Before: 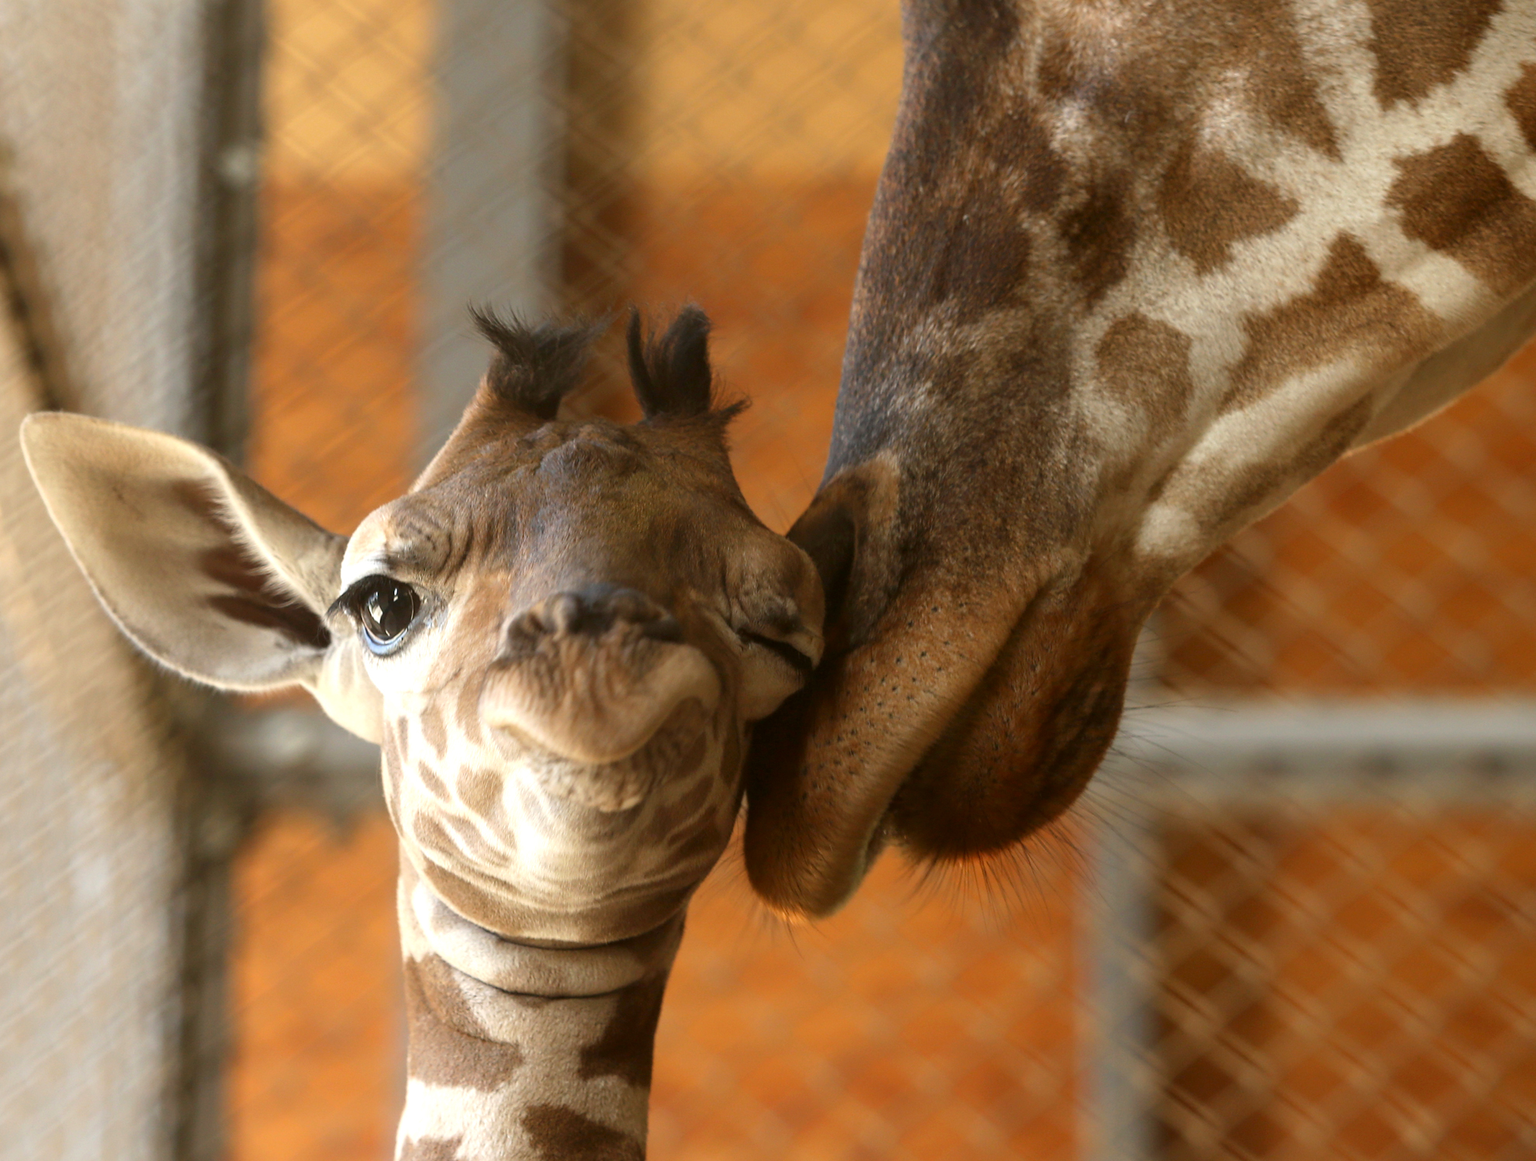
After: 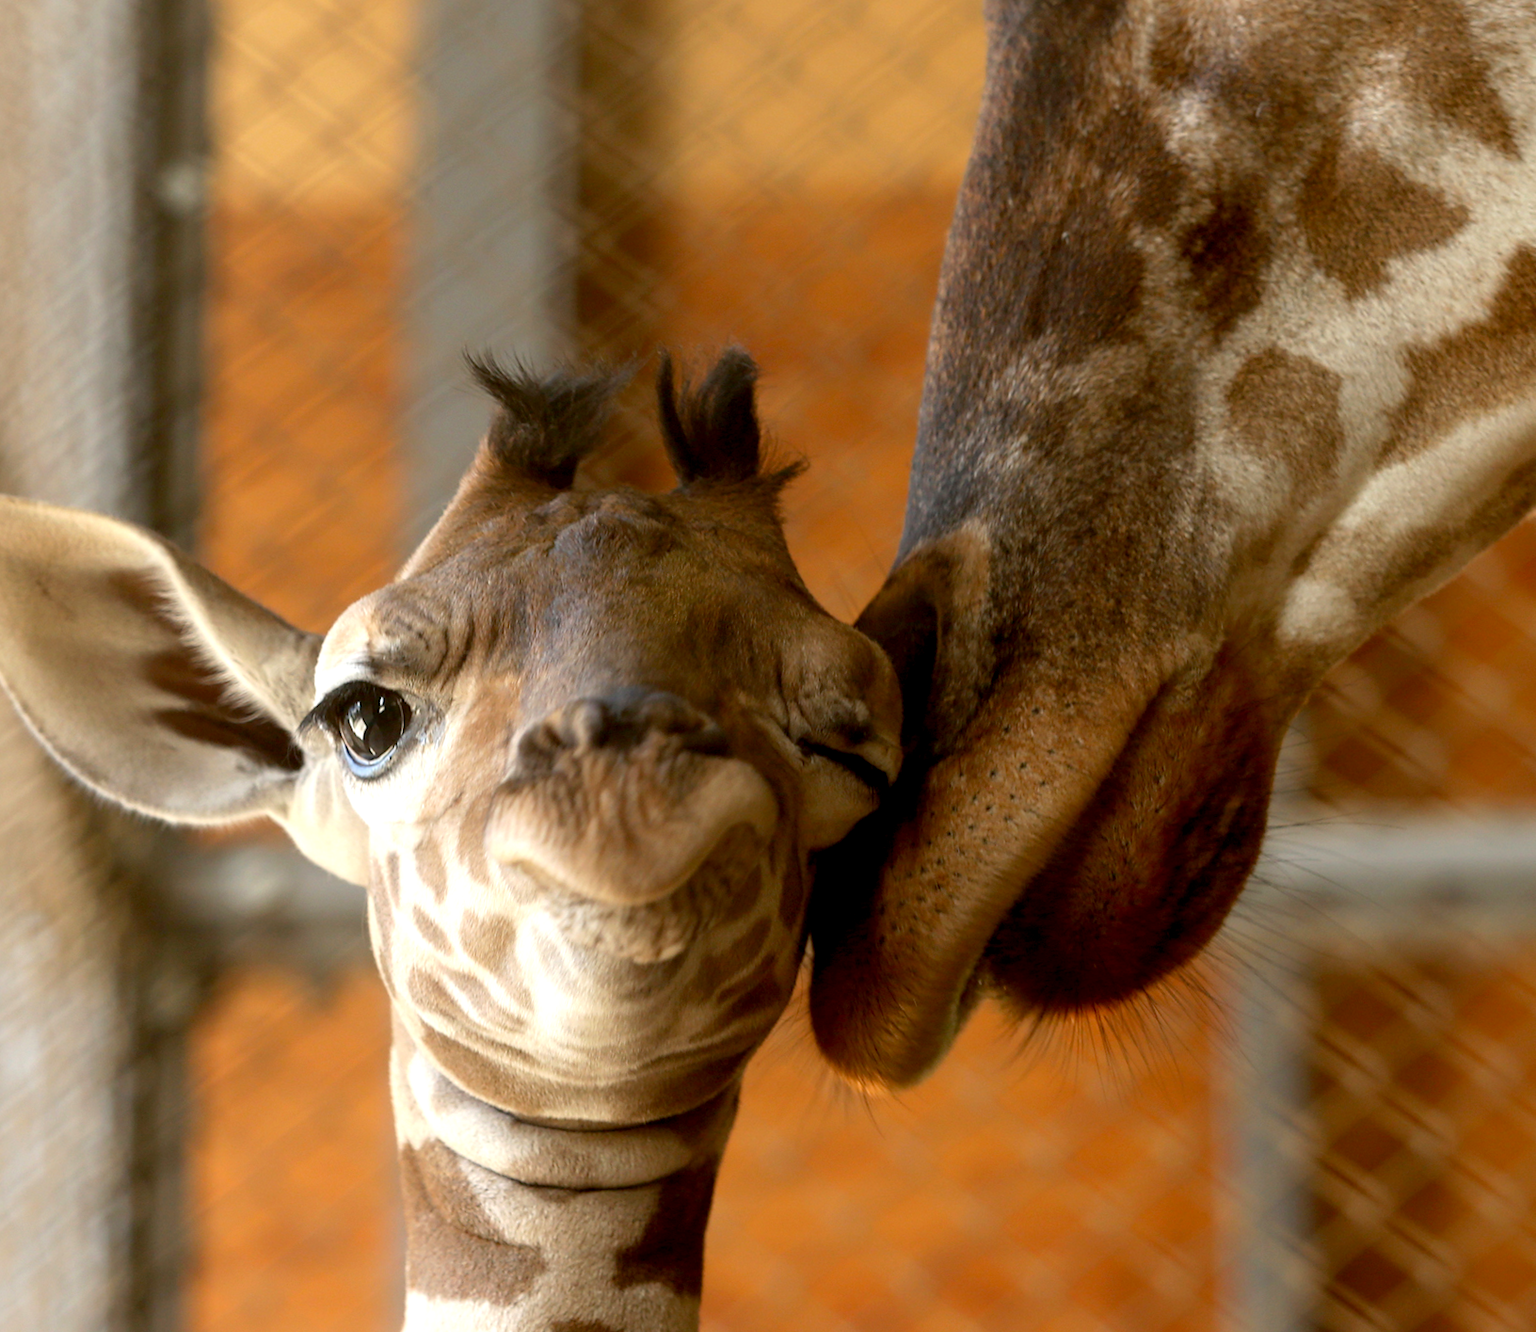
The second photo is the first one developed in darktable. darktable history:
crop and rotate: angle 1°, left 4.281%, top 0.642%, right 11.383%, bottom 2.486%
exposure: black level correction 0.01, exposure 0.014 EV, compensate highlight preservation false
